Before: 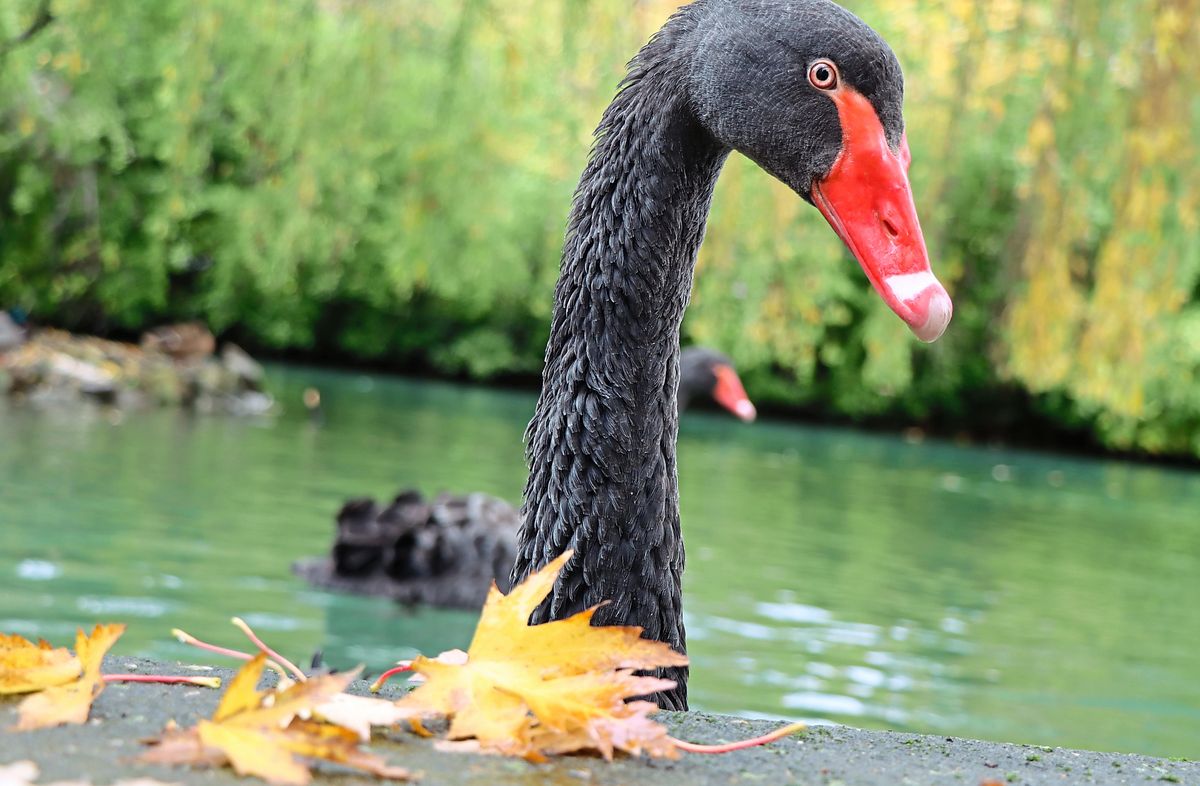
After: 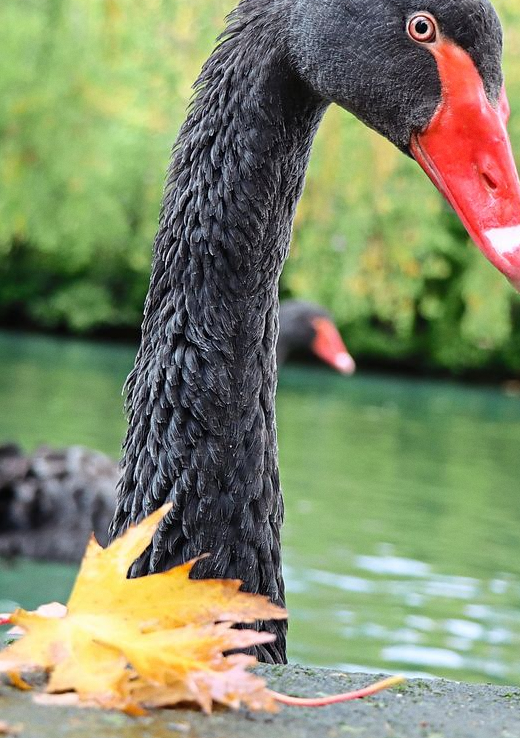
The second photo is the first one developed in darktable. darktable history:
grain: coarseness 14.57 ISO, strength 8.8%
crop: left 33.452%, top 6.025%, right 23.155%
